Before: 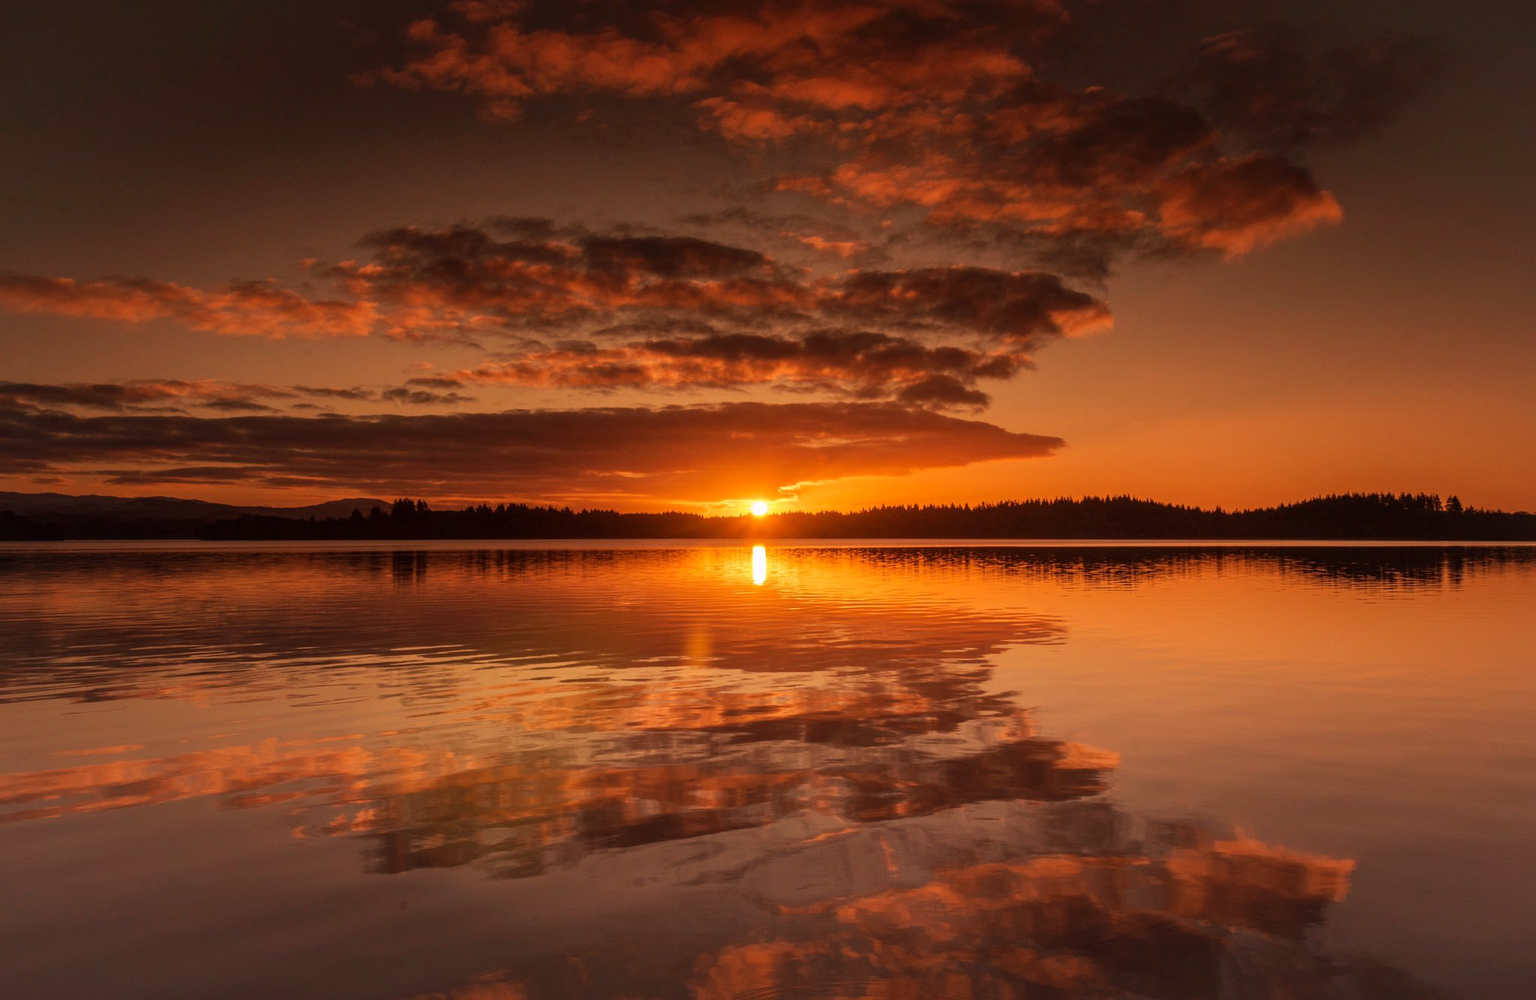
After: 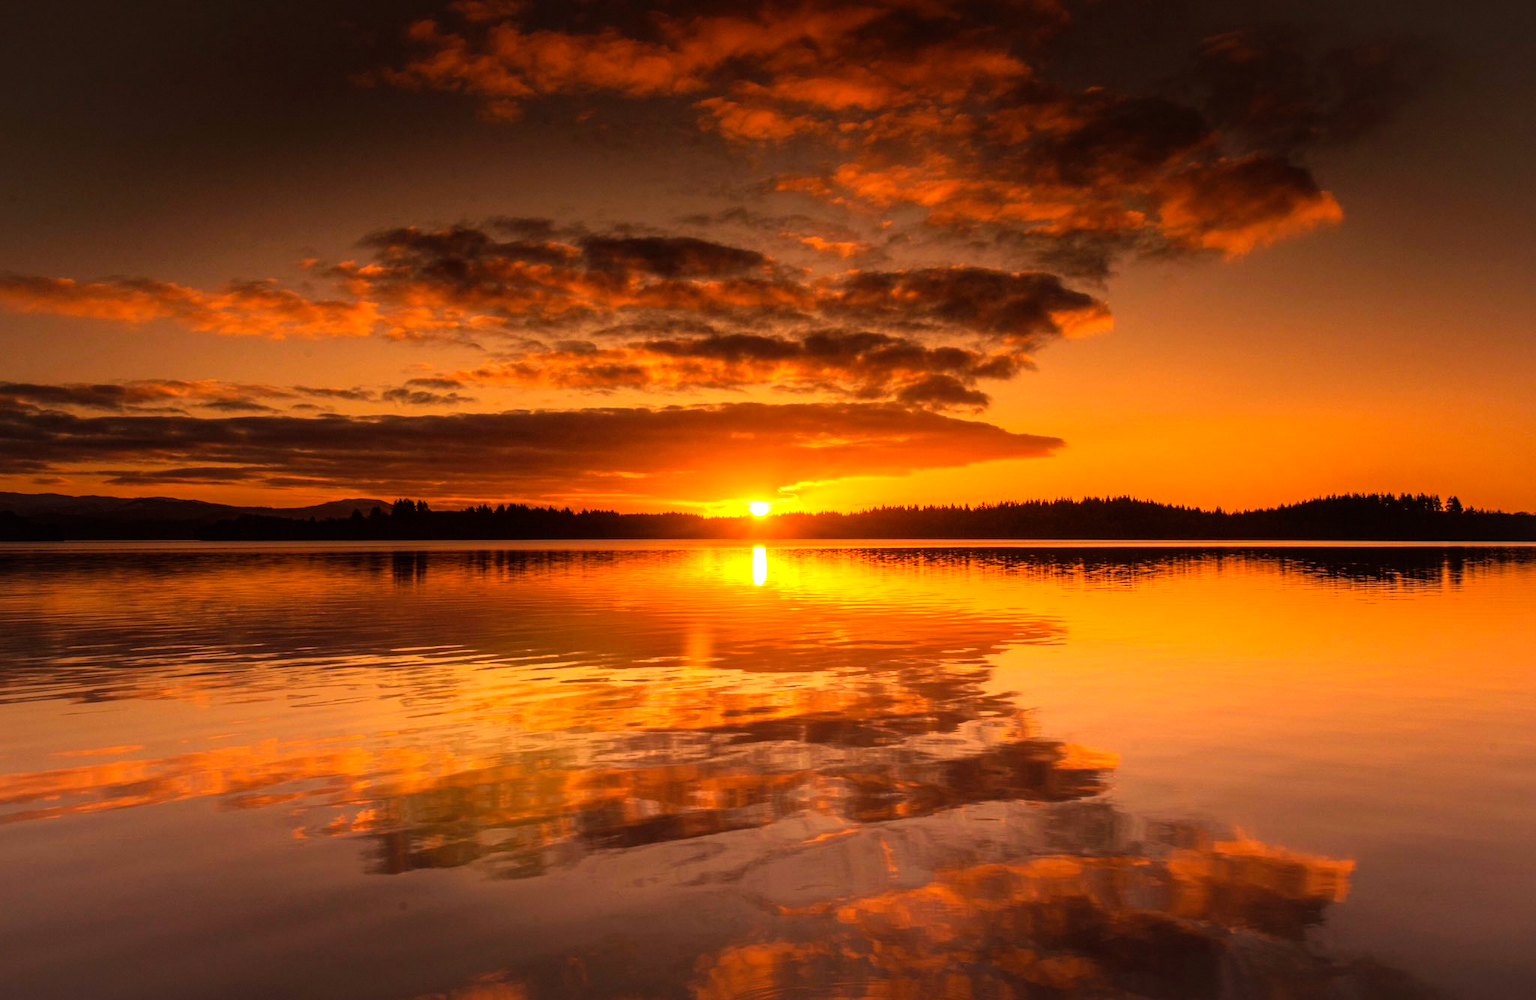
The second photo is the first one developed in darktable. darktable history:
color balance rgb: global offset › hue 172.27°, perceptual saturation grading › global saturation 14.716%, global vibrance 20%
tone equalizer: -8 EV -1.1 EV, -7 EV -1 EV, -6 EV -0.828 EV, -5 EV -0.575 EV, -3 EV 0.572 EV, -2 EV 0.847 EV, -1 EV 0.99 EV, +0 EV 1.07 EV
